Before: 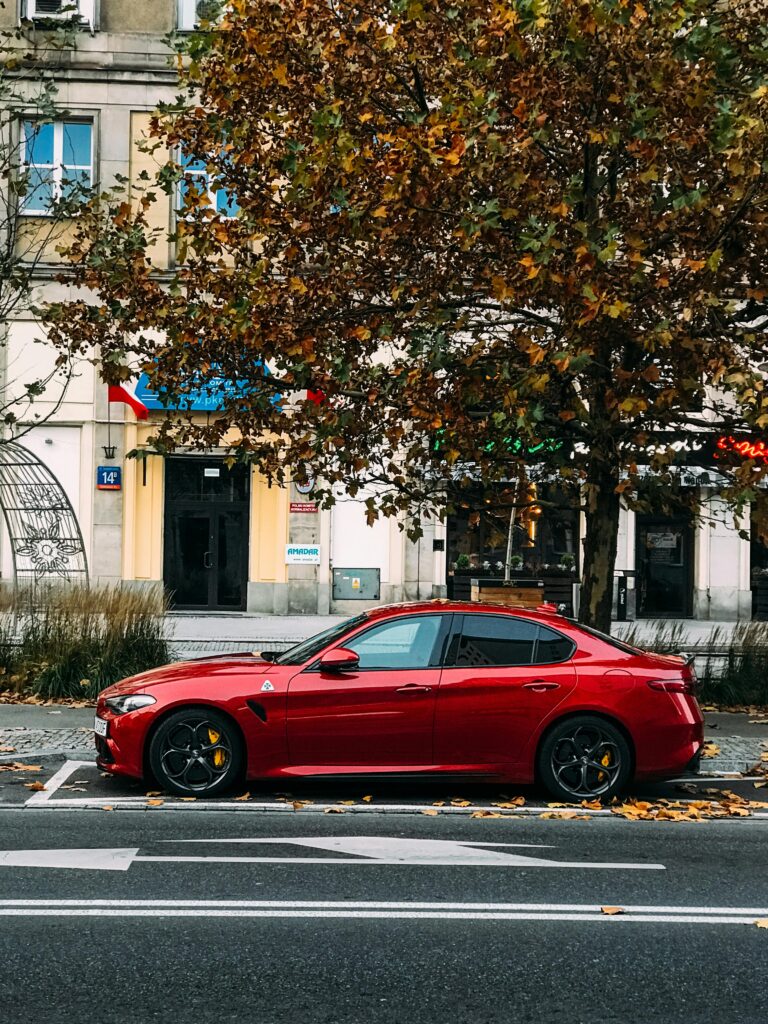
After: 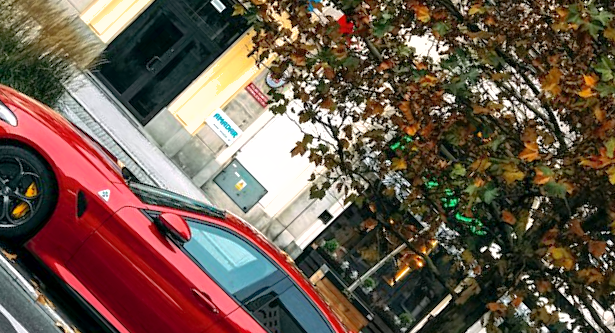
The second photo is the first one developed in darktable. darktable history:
crop and rotate: angle -45.37°, top 16.777%, right 0.992%, bottom 11.744%
exposure: black level correction 0.001, exposure 0.5 EV, compensate highlight preservation false
shadows and highlights: on, module defaults
